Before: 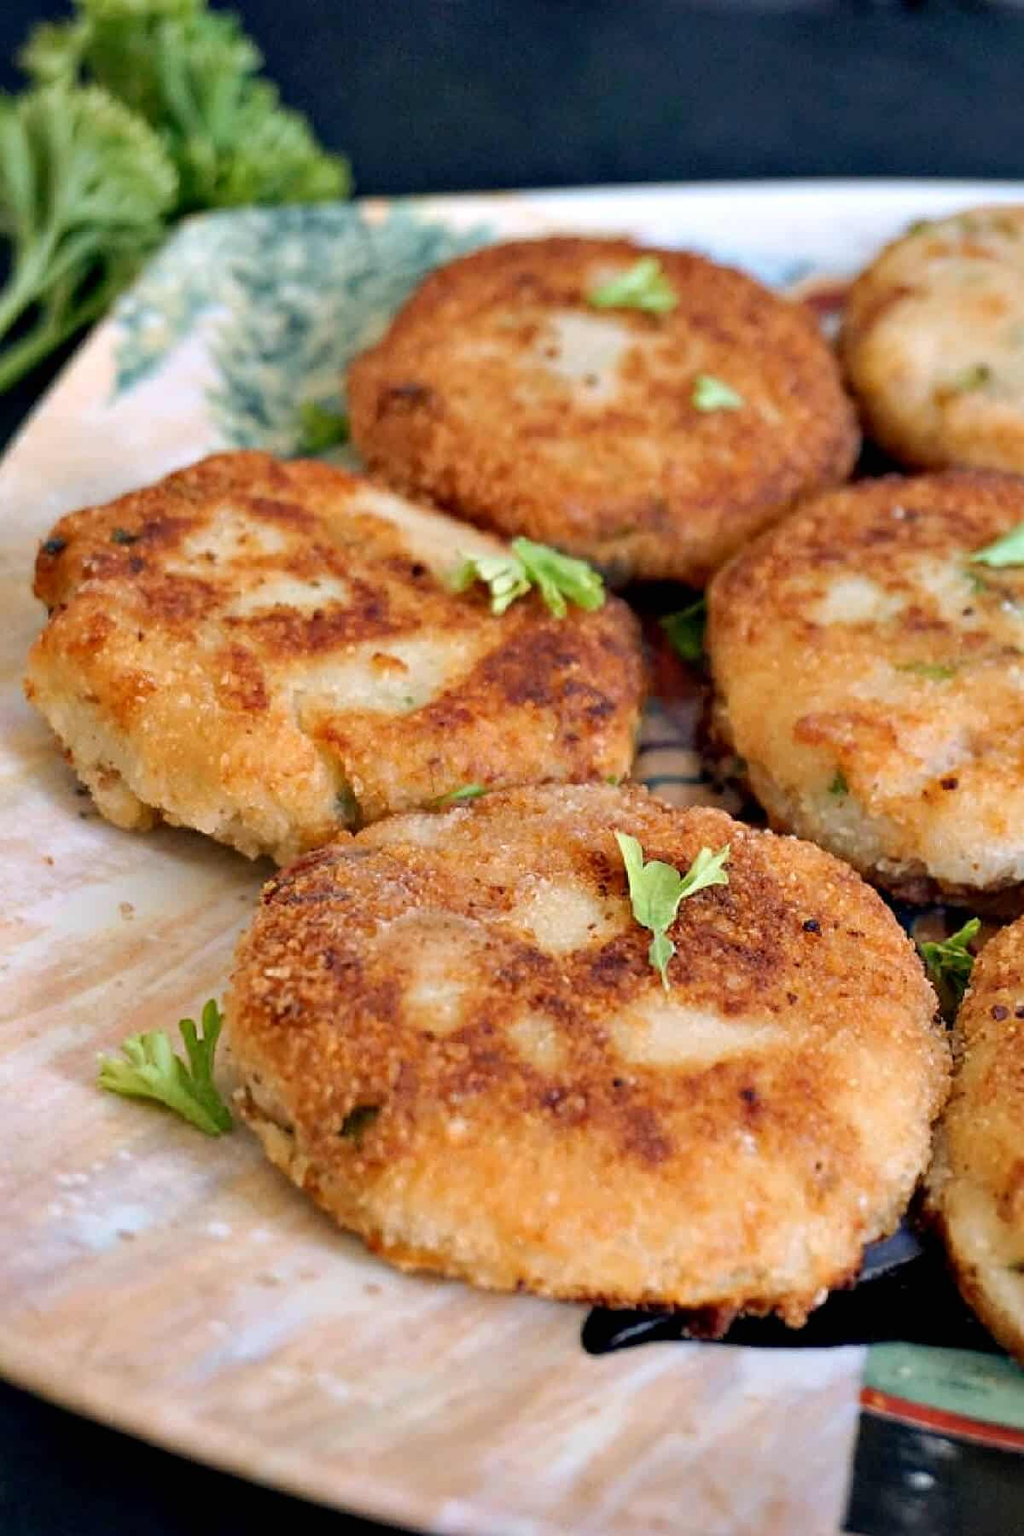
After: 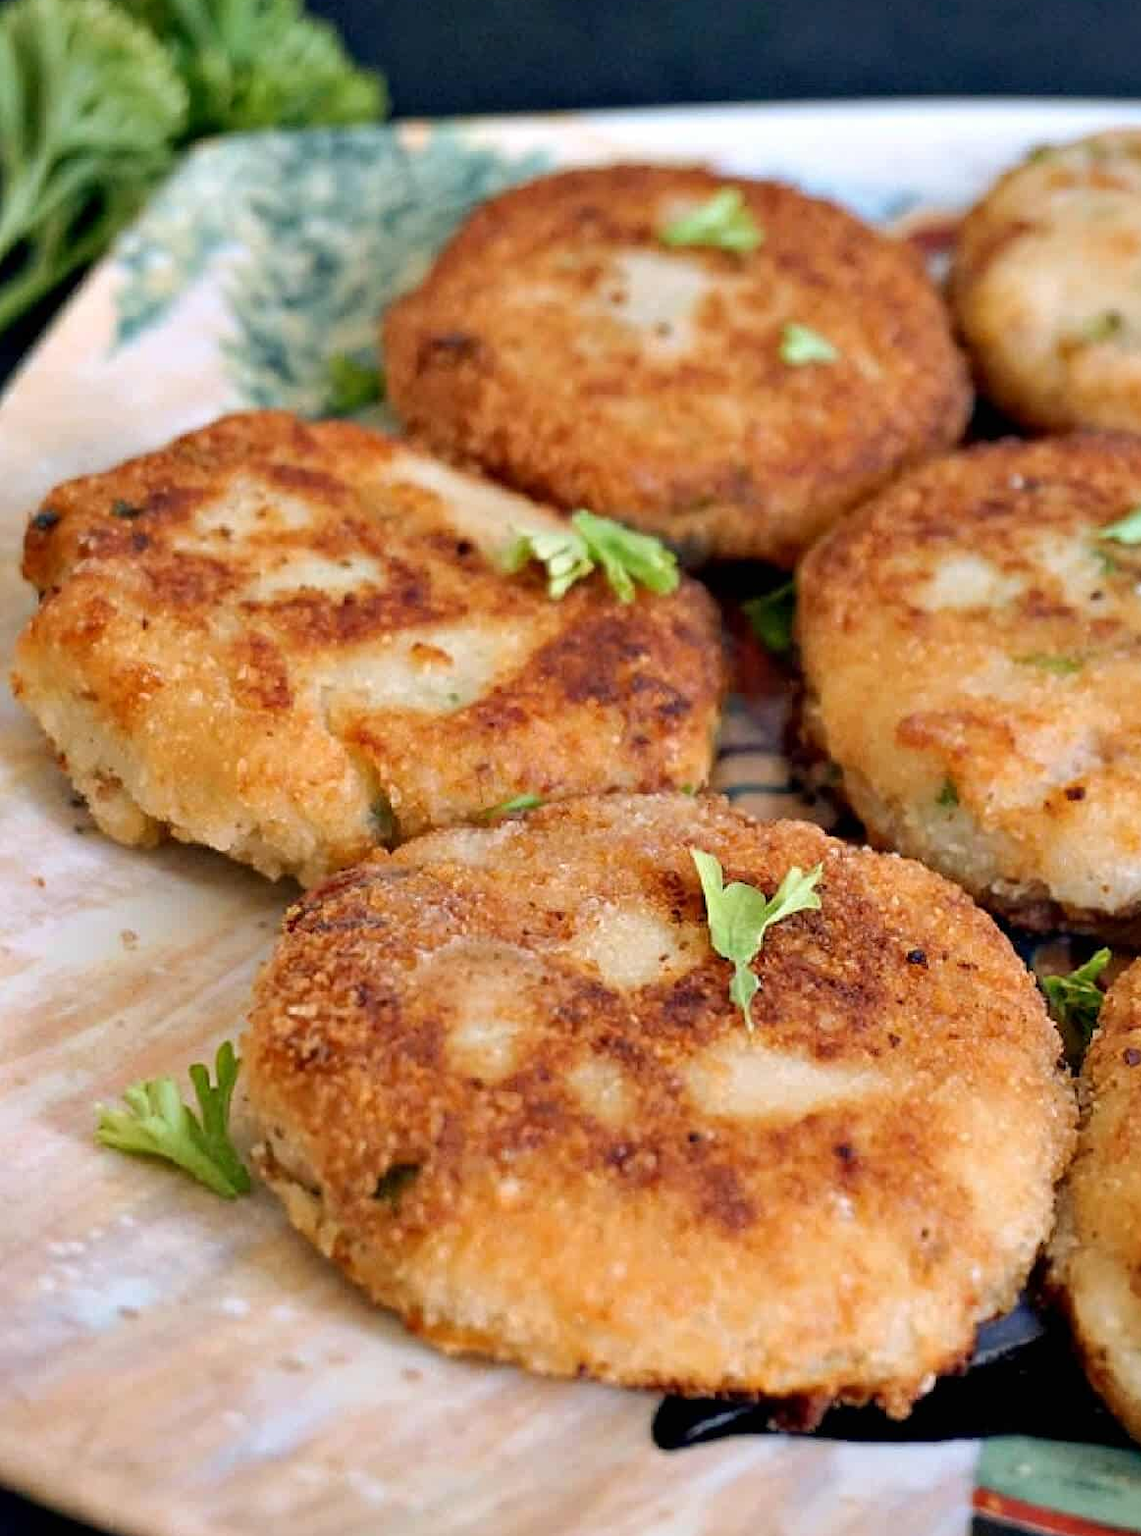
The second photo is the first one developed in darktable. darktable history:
crop: left 1.455%, top 6.134%, right 1.555%, bottom 6.909%
